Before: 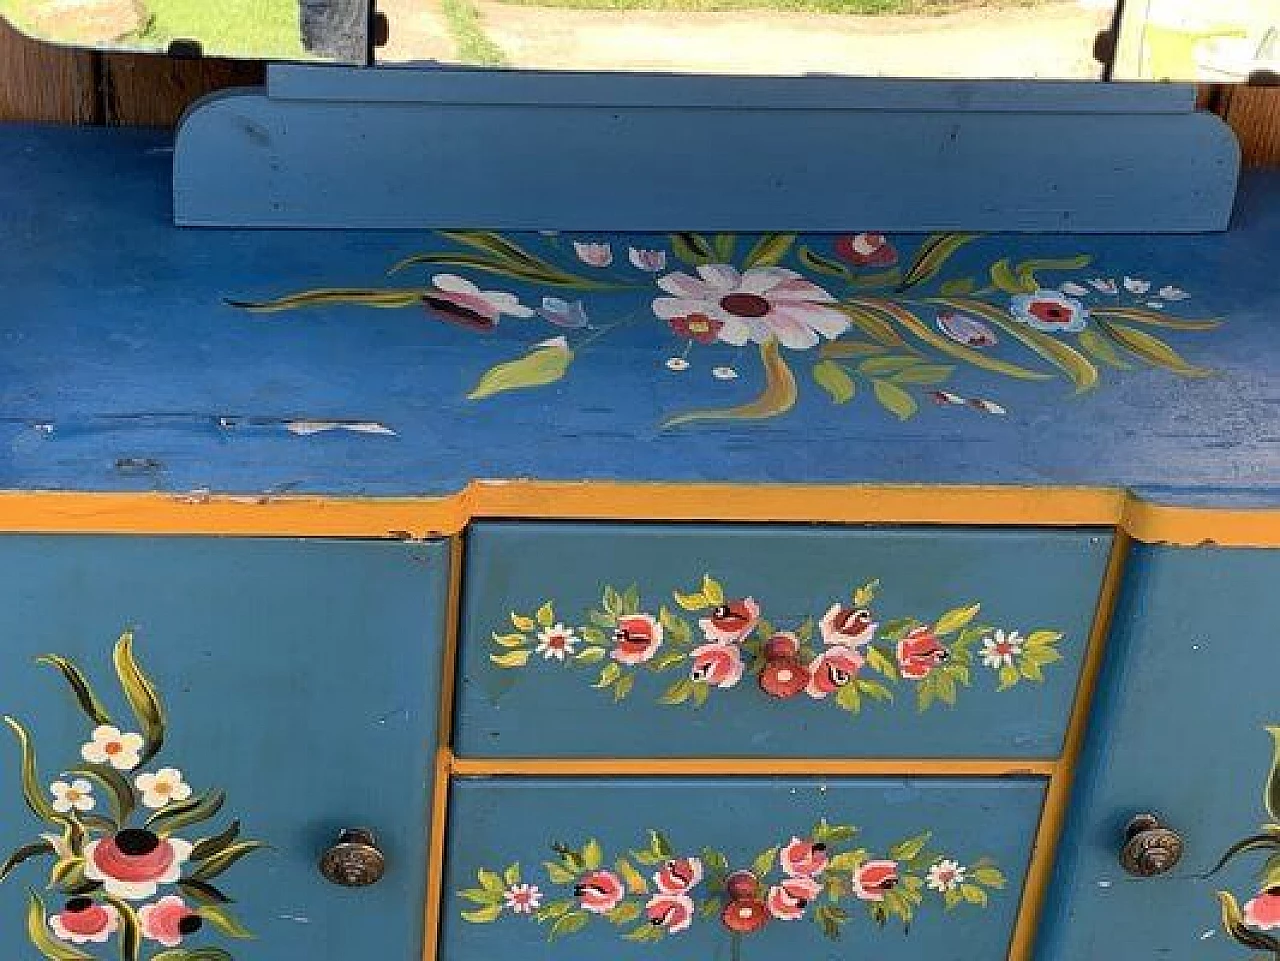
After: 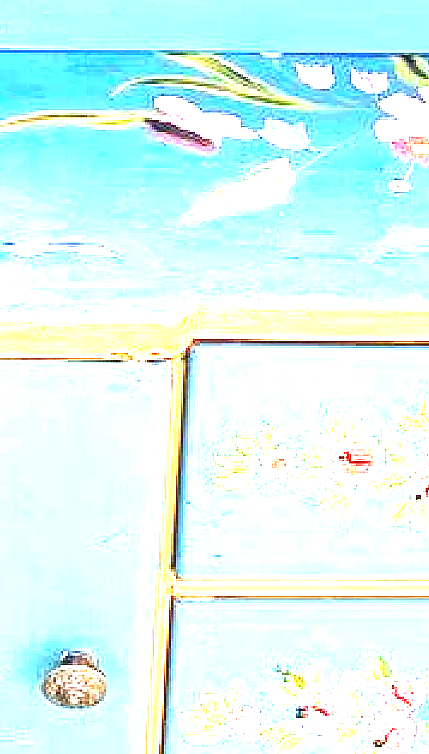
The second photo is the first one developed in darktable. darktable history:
crop and rotate: left 21.77%, top 18.528%, right 44.676%, bottom 2.997%
exposure: black level correction 0, exposure 4 EV, compensate exposure bias true, compensate highlight preservation false
